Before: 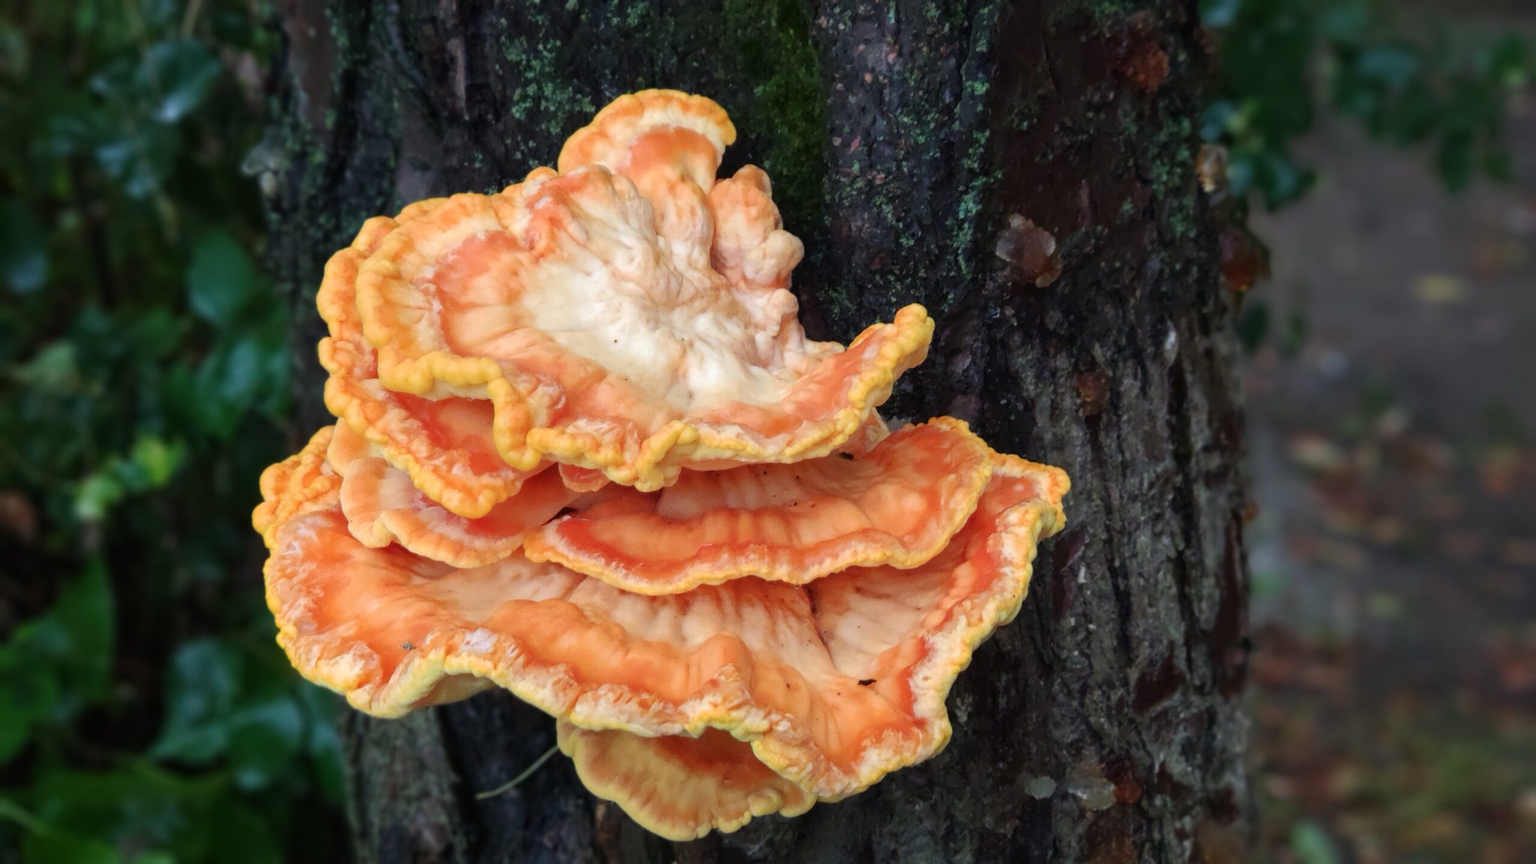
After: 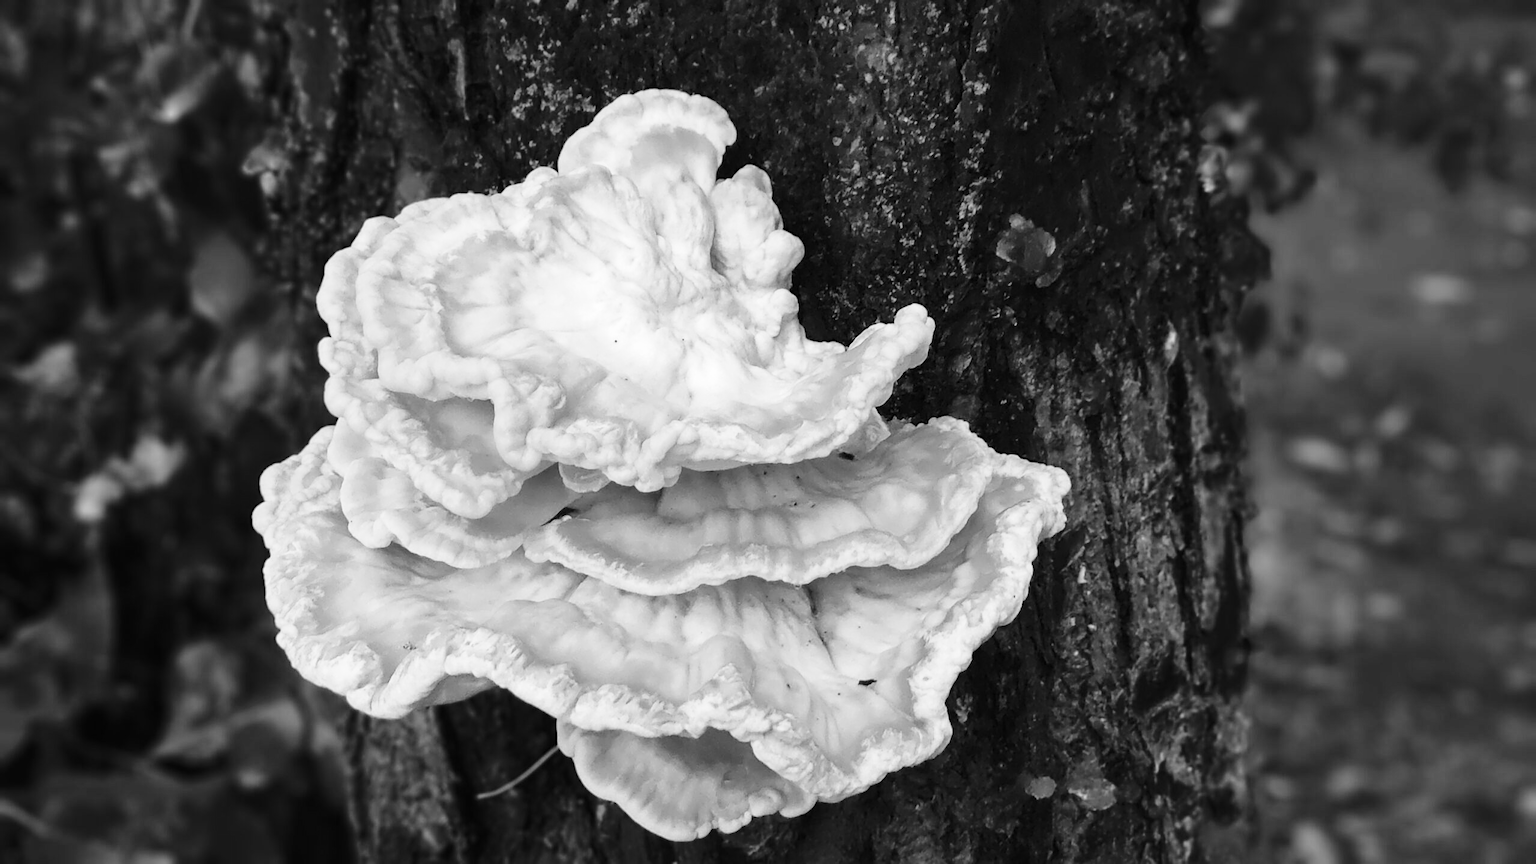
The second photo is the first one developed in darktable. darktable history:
monochrome: on, module defaults
base curve: curves: ch0 [(0, 0) (0.028, 0.03) (0.121, 0.232) (0.46, 0.748) (0.859, 0.968) (1, 1)], preserve colors none
sharpen: on, module defaults
